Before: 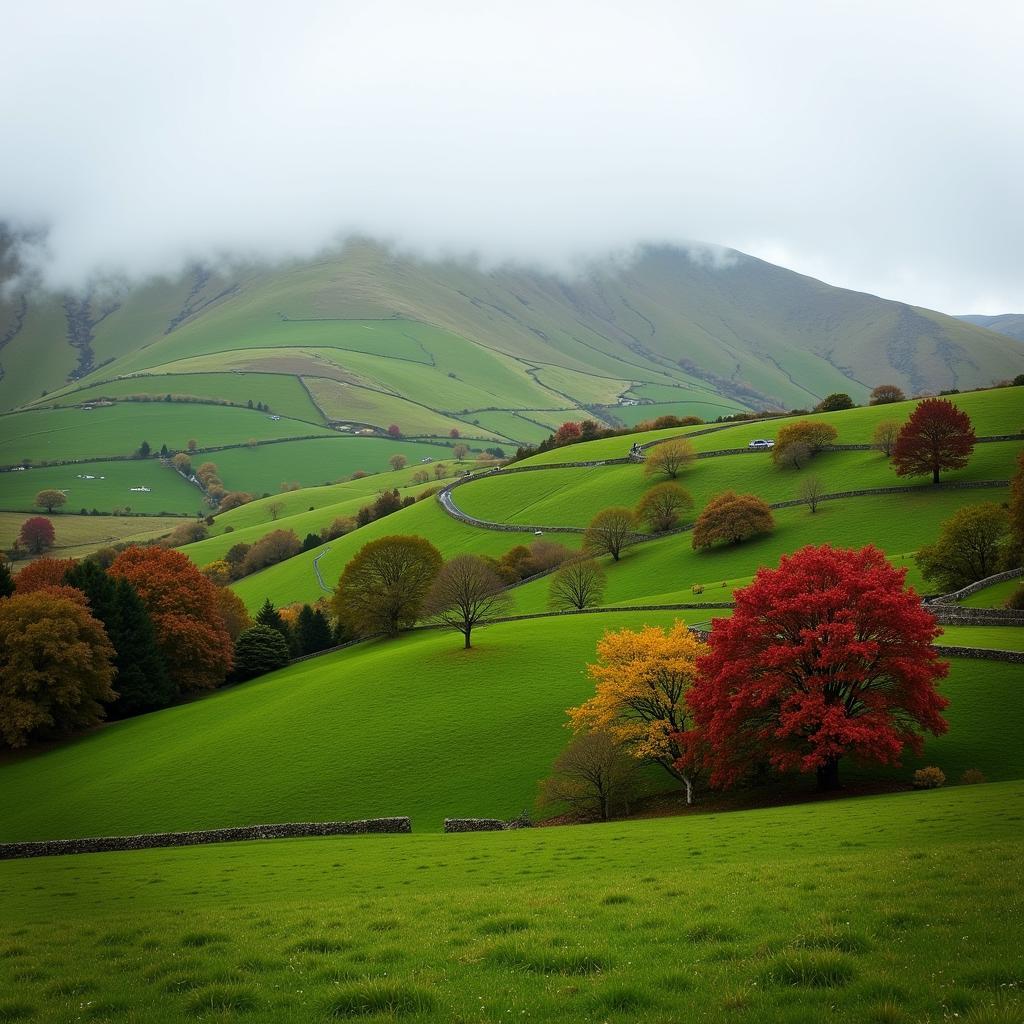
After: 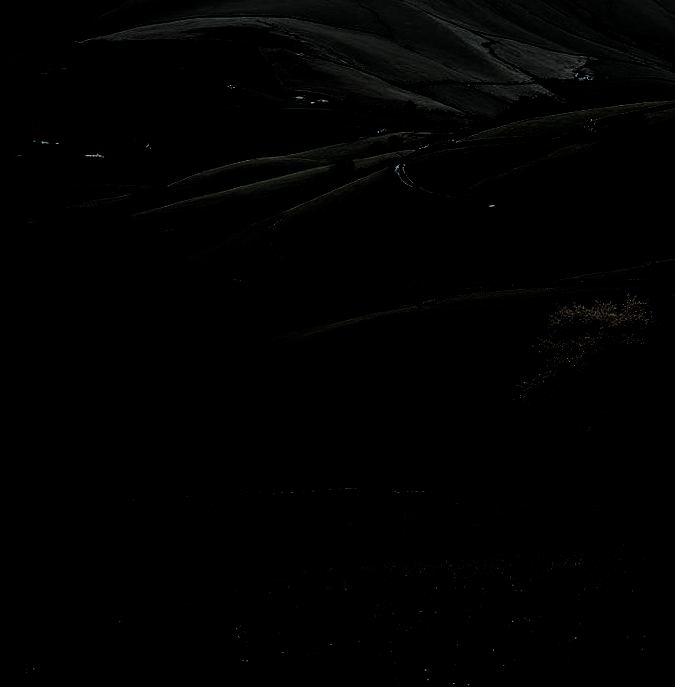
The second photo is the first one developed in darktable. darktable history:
crop and rotate: angle -1.02°, left 3.707%, top 31.651%, right 29.165%
exposure: exposure -0.056 EV, compensate highlight preservation false
contrast brightness saturation: contrast 0.375, brightness 0.541
levels: levels [0.721, 0.937, 0.997]
local contrast: on, module defaults
color calibration: x 0.38, y 0.39, temperature 4078.86 K
